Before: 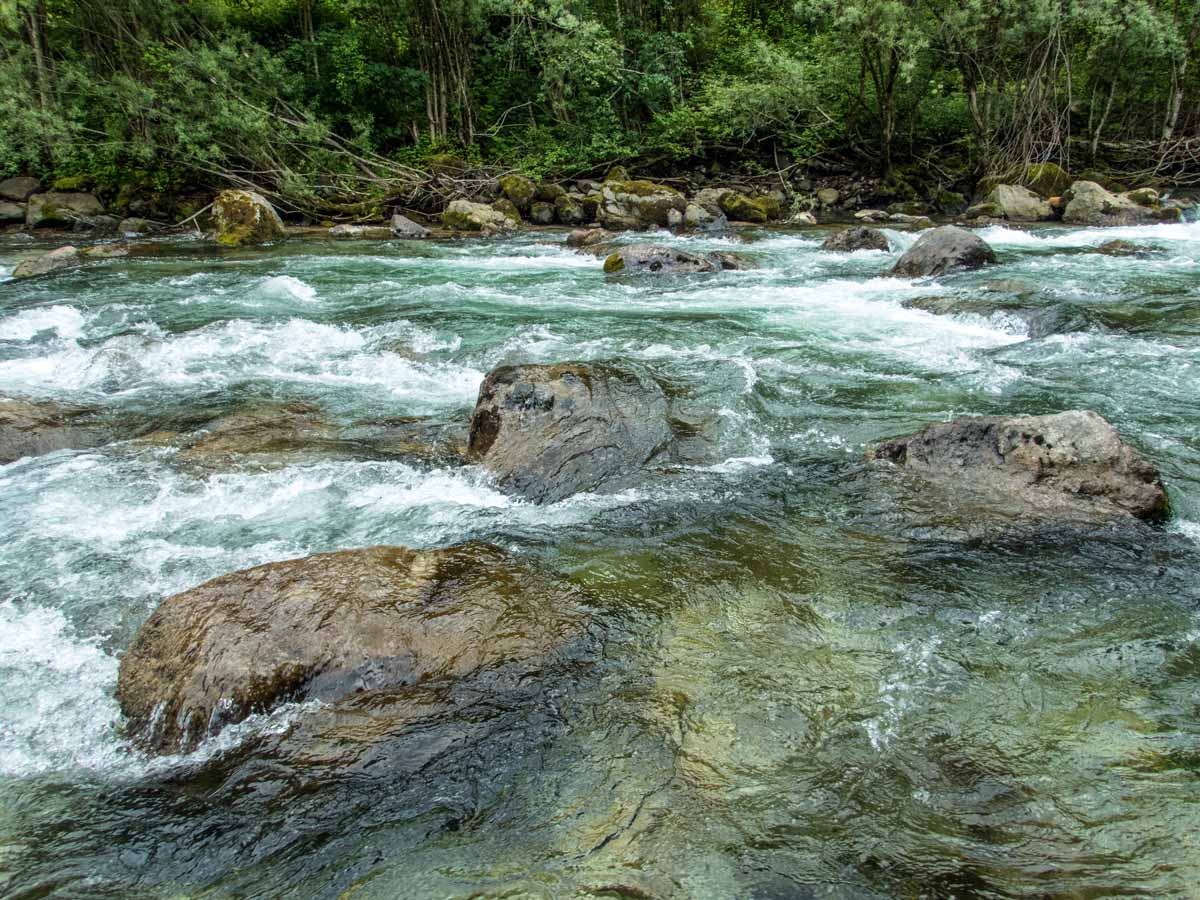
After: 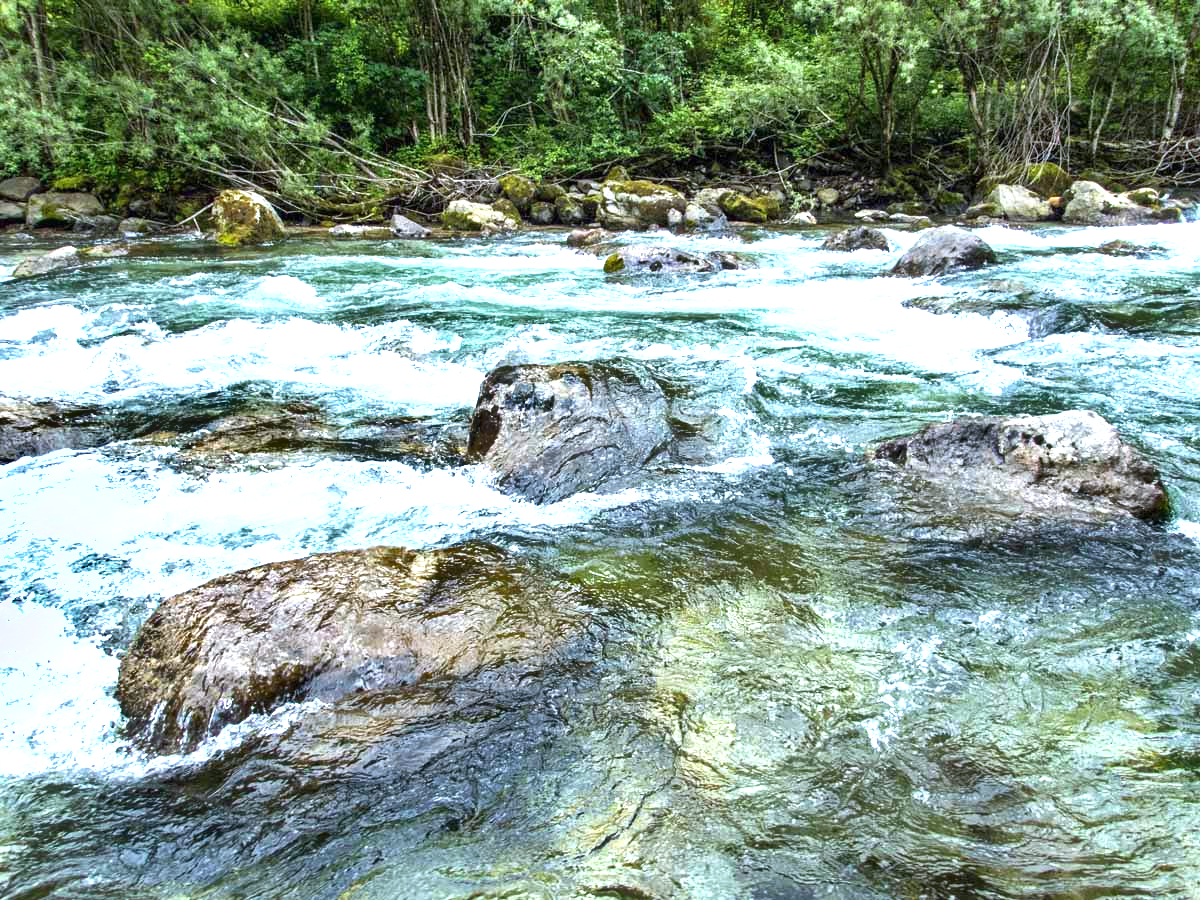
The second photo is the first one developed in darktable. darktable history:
shadows and highlights: soften with gaussian
white balance: red 0.967, blue 1.119, emerald 0.756
exposure: black level correction 0, exposure 1.3 EV, compensate exposure bias true, compensate highlight preservation false
tone equalizer: on, module defaults
